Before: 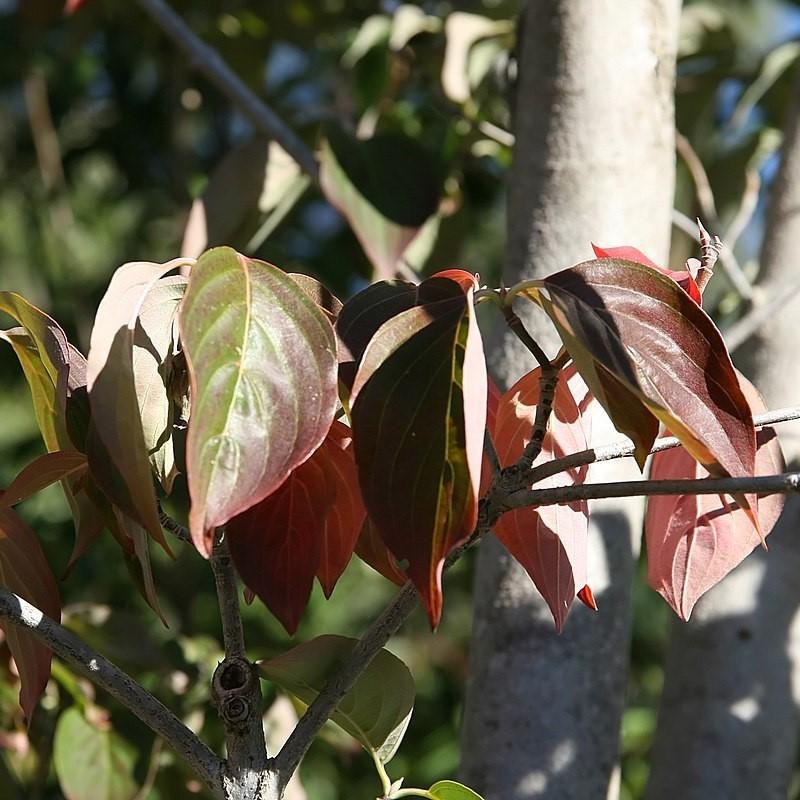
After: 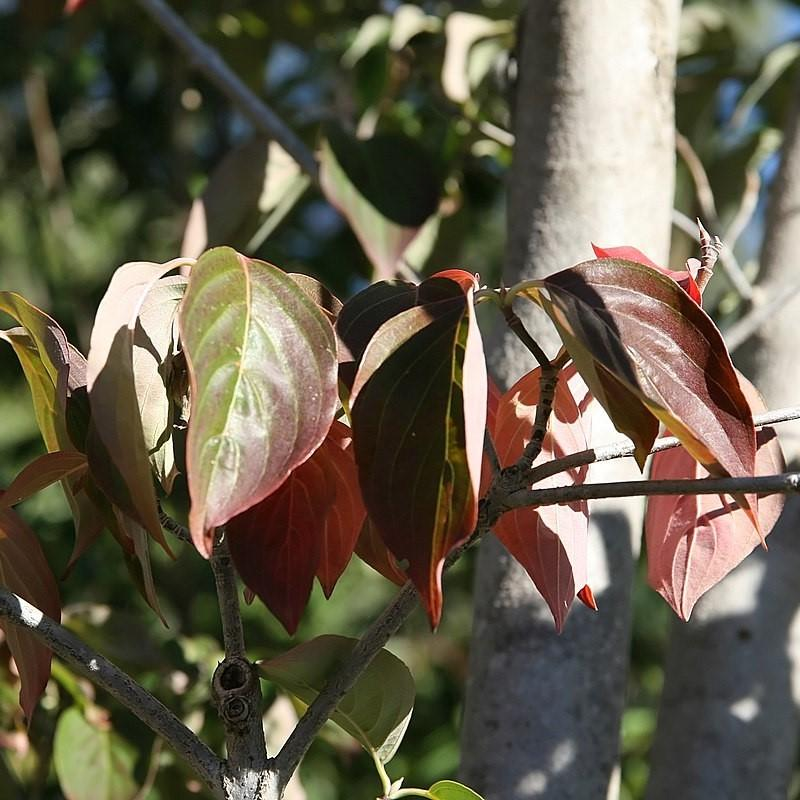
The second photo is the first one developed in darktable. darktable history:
shadows and highlights: shadows 30.89, highlights 1.76, soften with gaussian
